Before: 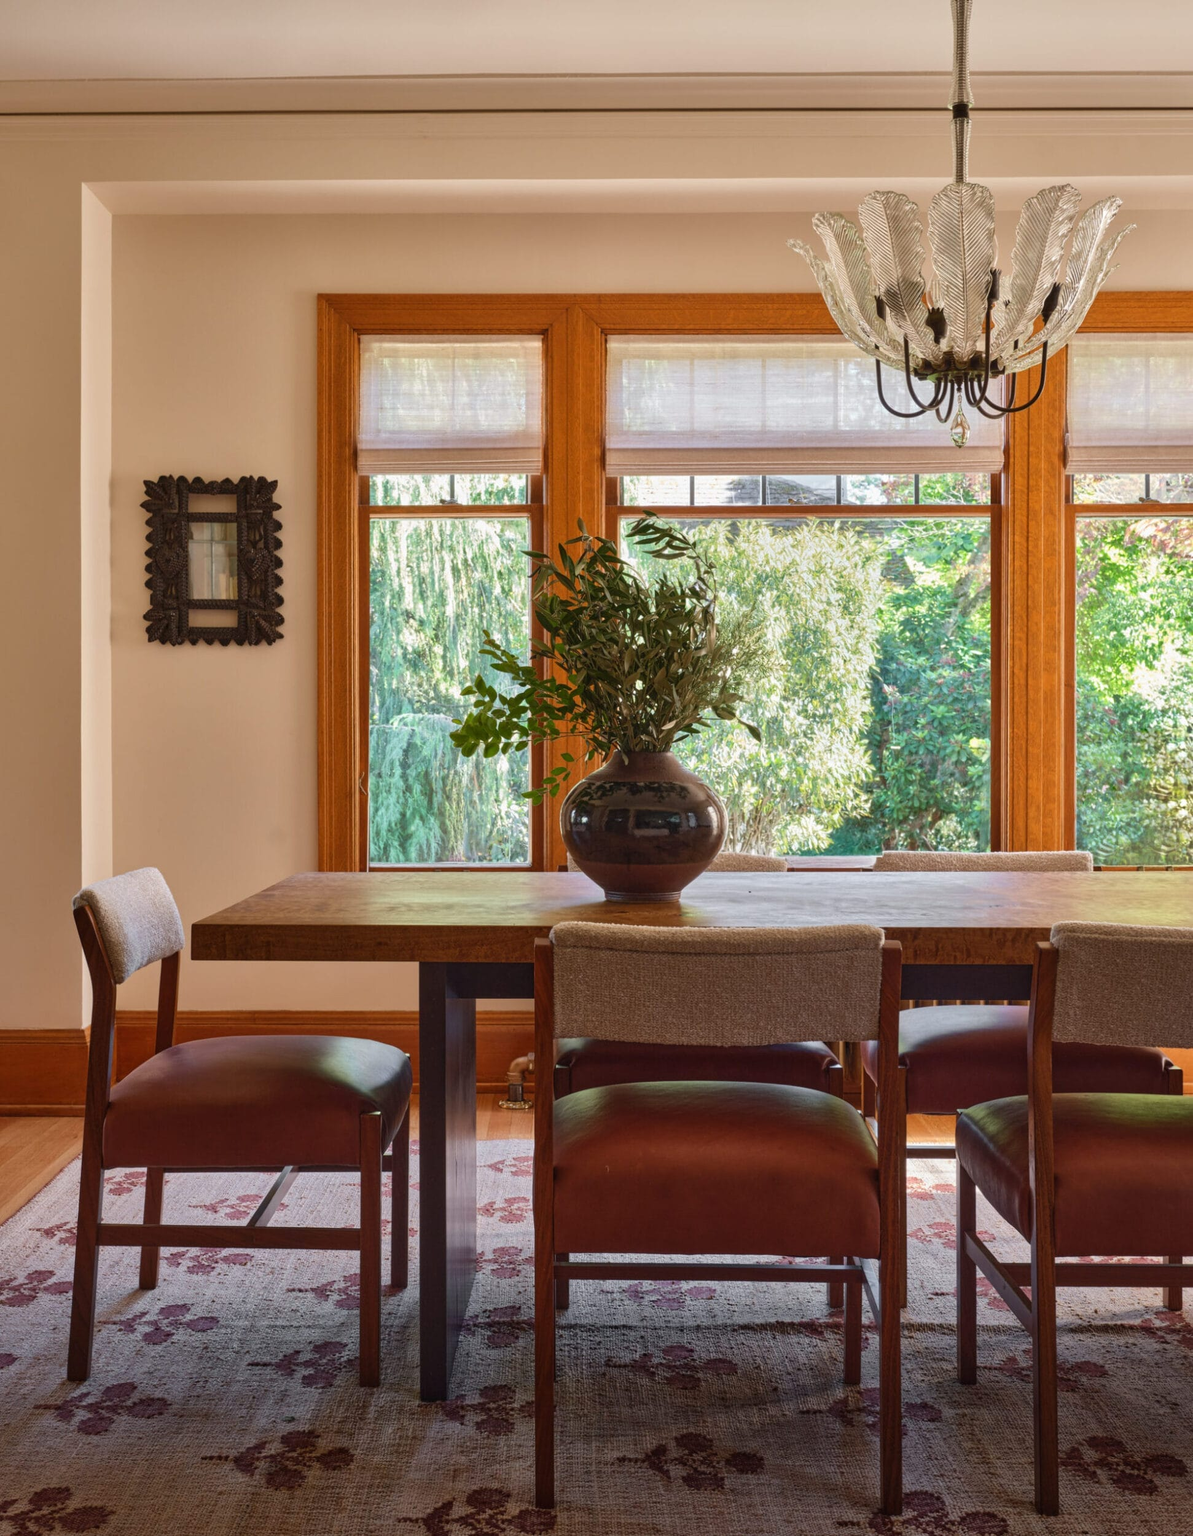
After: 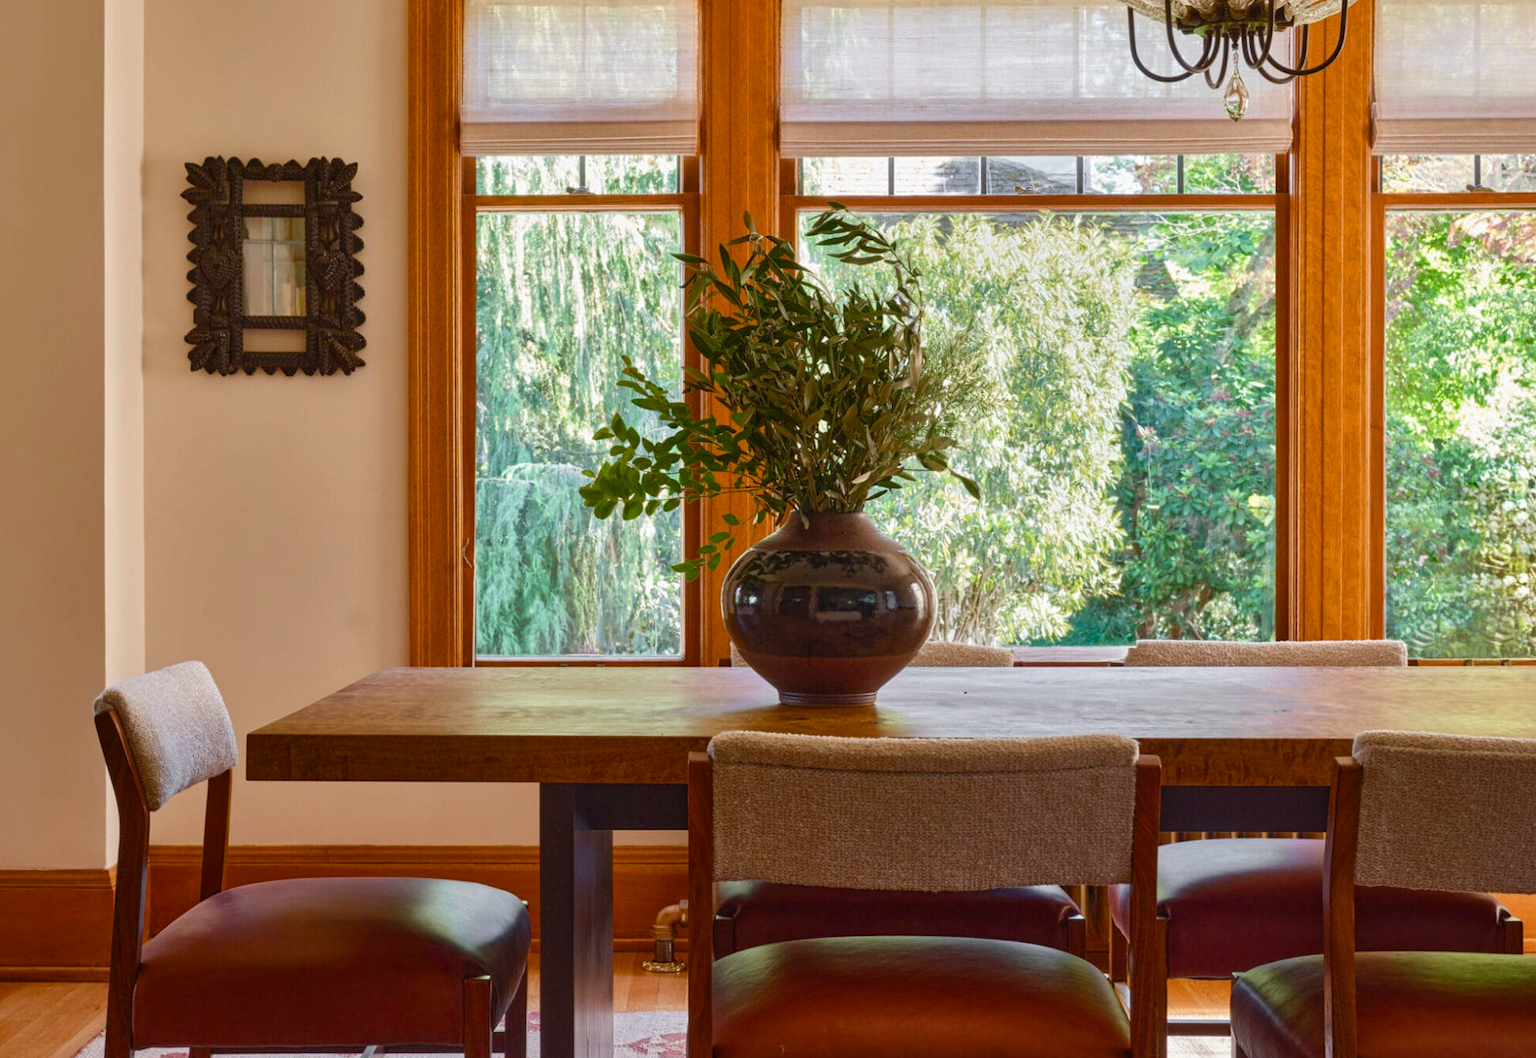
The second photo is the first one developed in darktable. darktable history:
crop and rotate: top 23.043%, bottom 23.437%
color balance rgb: perceptual saturation grading › global saturation 20%, perceptual saturation grading › highlights -25%, perceptual saturation grading › shadows 25%
